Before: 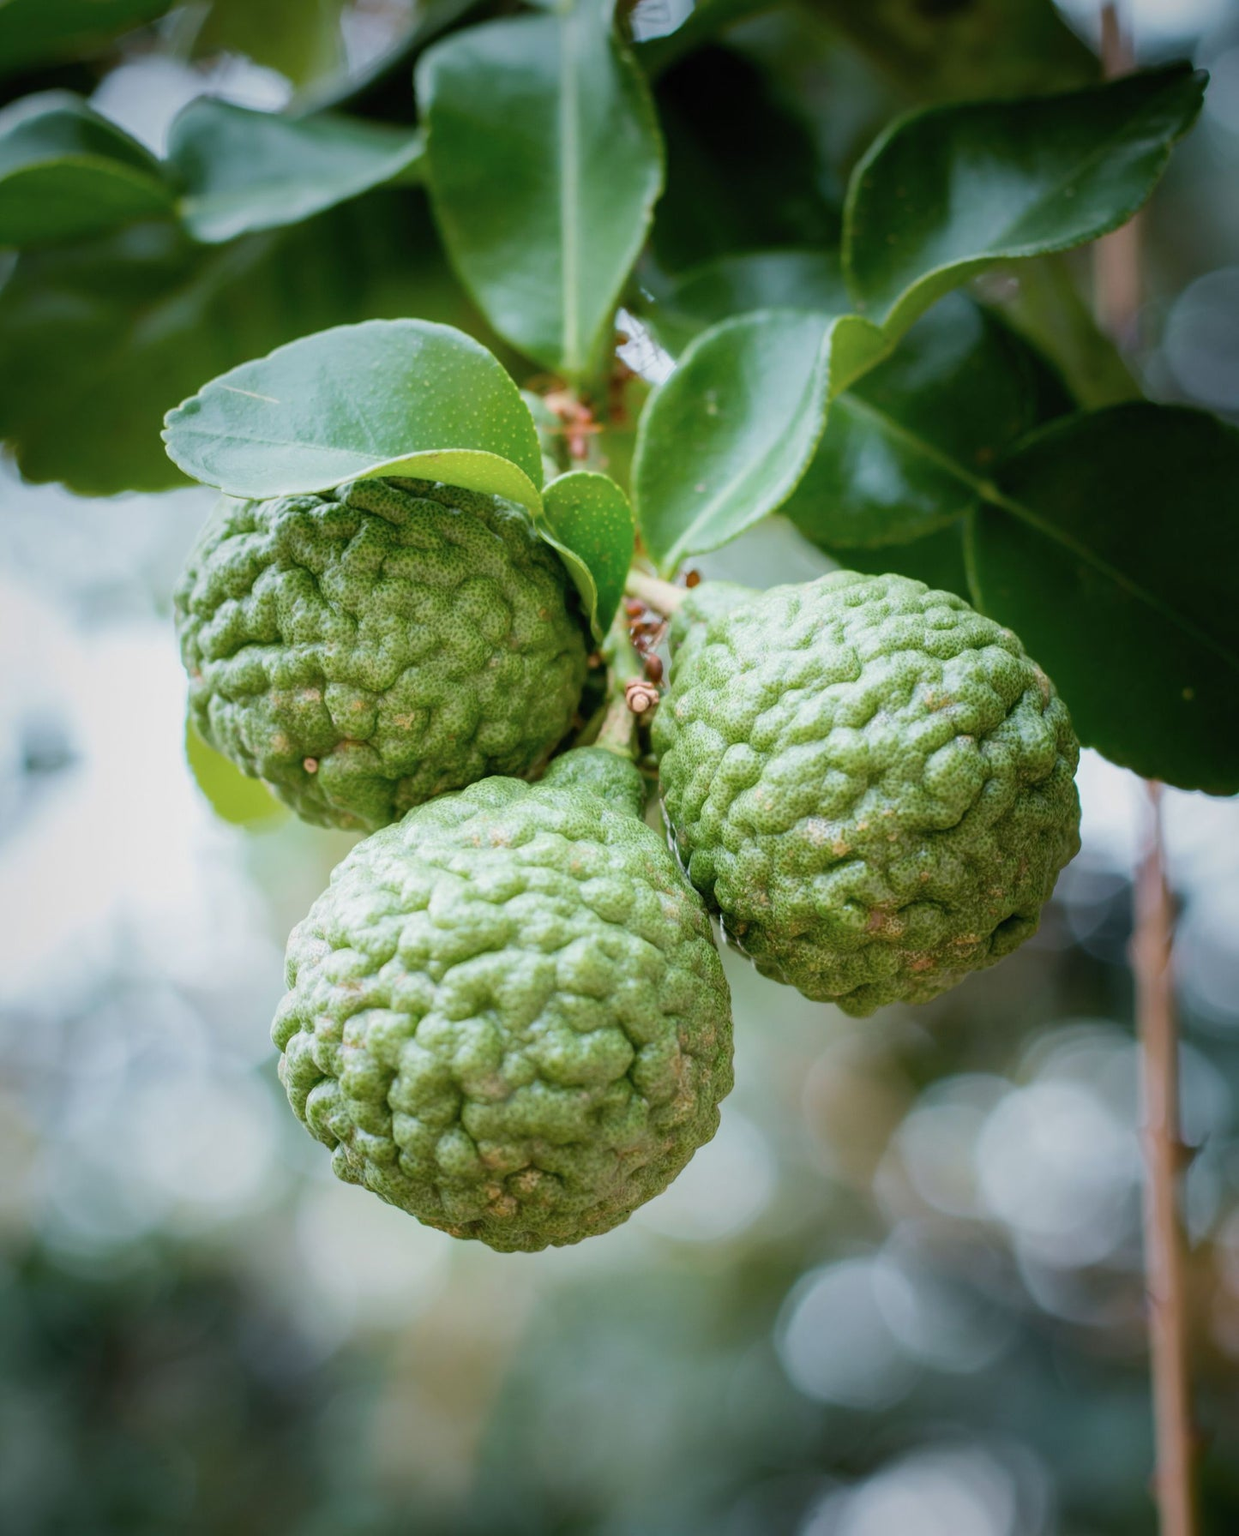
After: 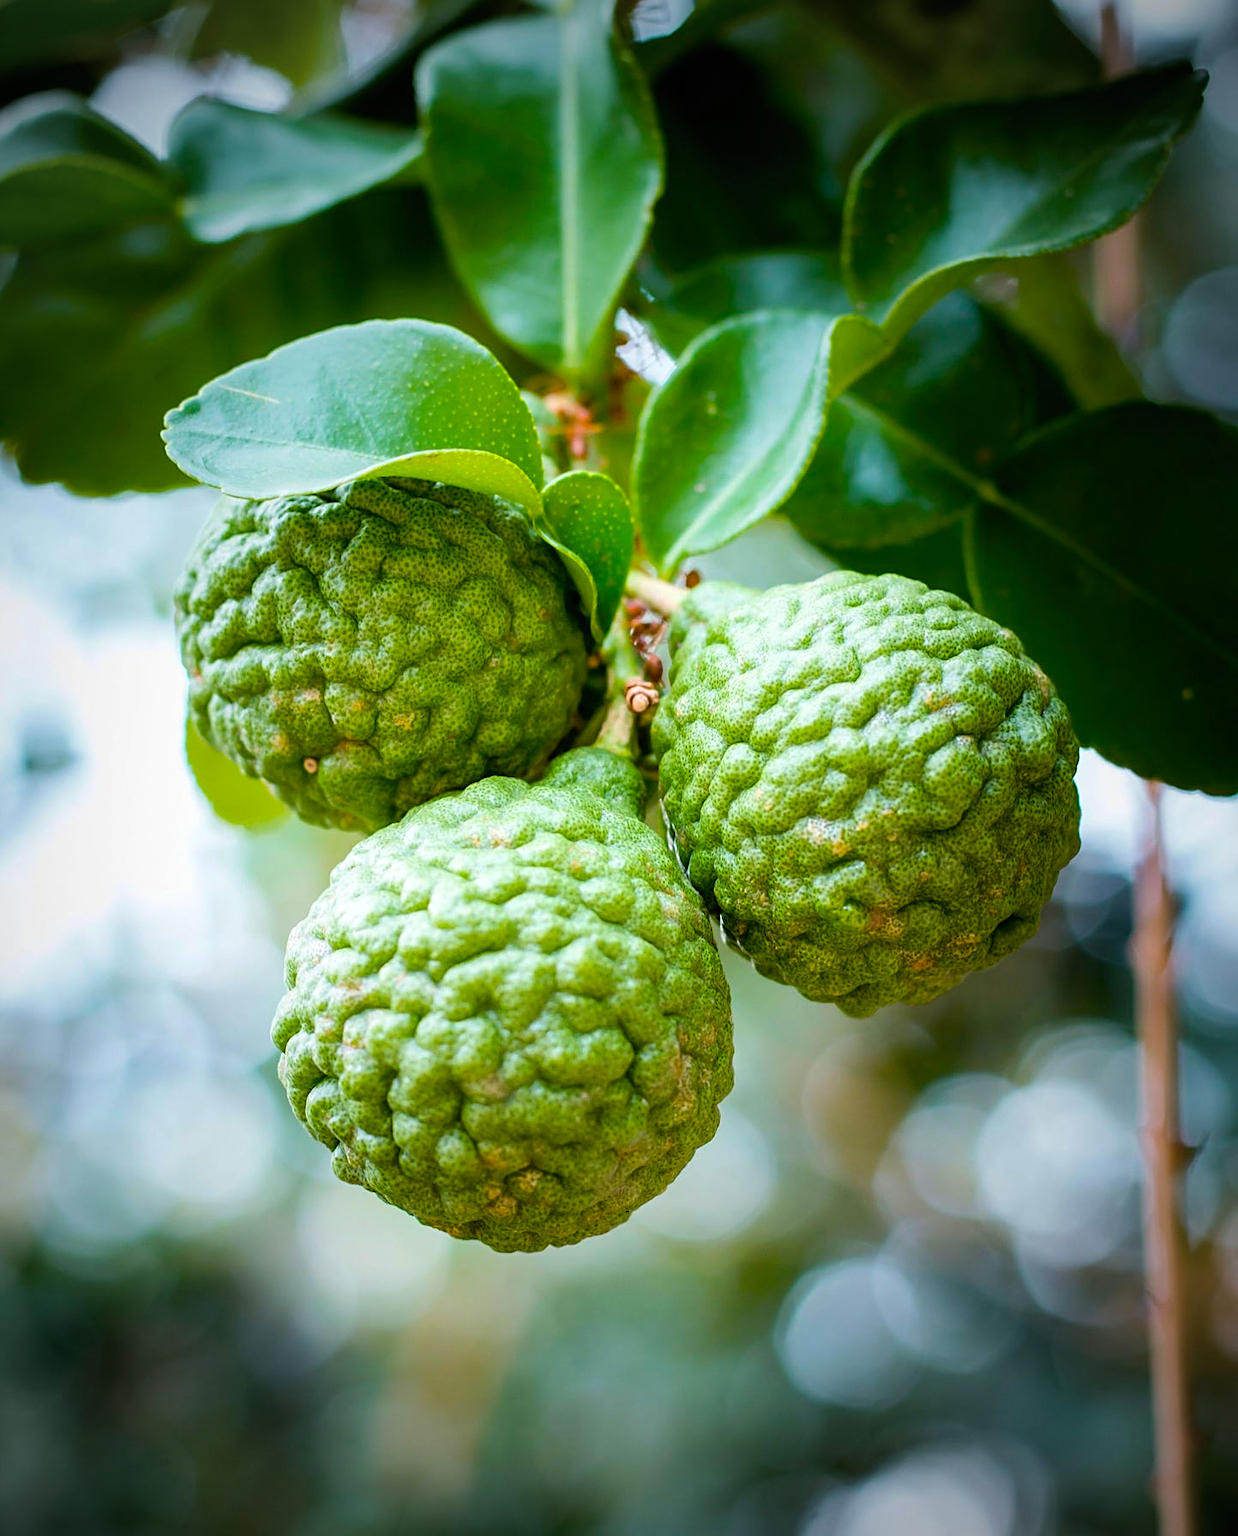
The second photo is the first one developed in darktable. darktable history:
vignetting: fall-off radius 60.92%
sharpen: on, module defaults
color balance rgb: linear chroma grading › global chroma 50%, perceptual saturation grading › global saturation 2.34%, global vibrance 6.64%, contrast 12.71%, saturation formula JzAzBz (2021)
